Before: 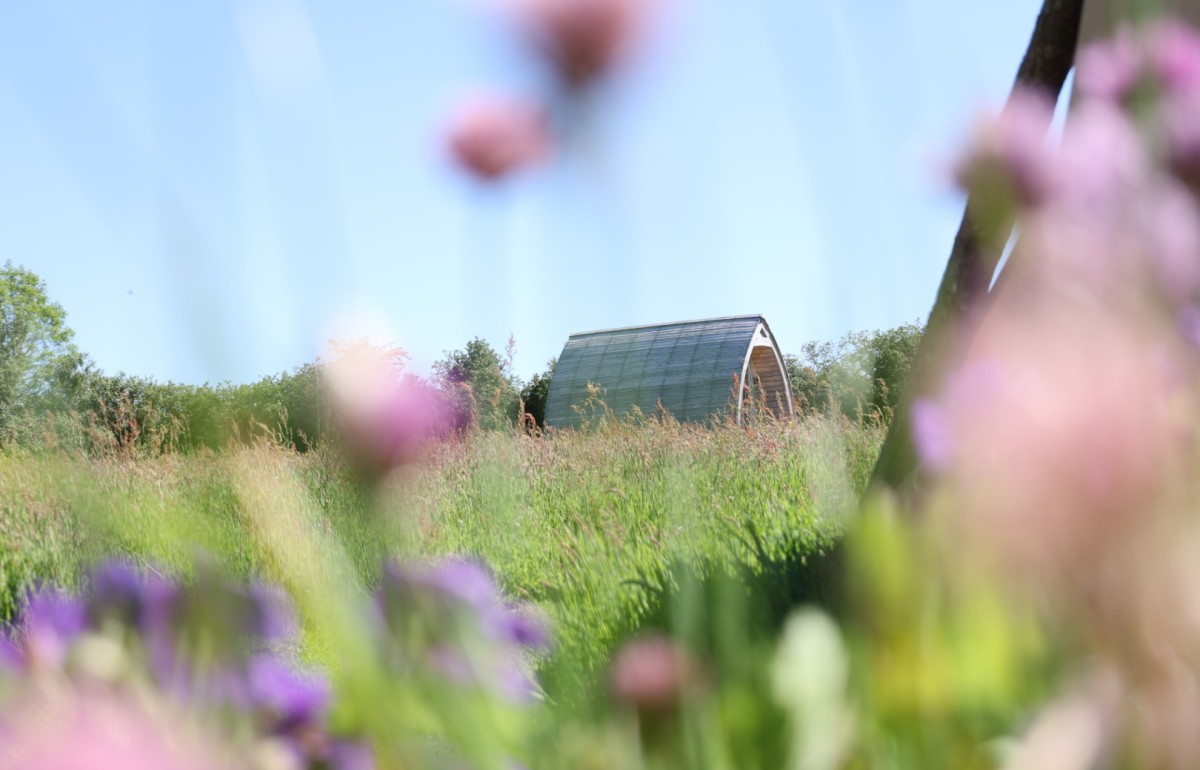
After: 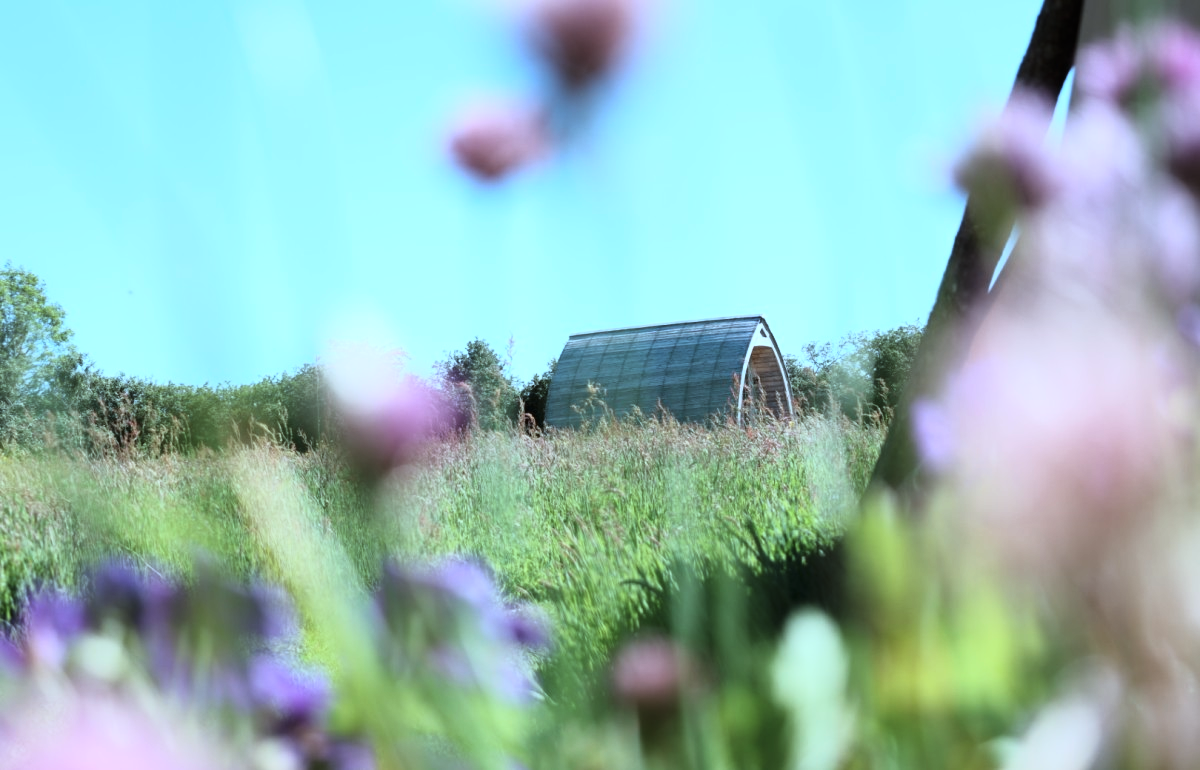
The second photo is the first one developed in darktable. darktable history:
tone curve: curves: ch0 [(0, 0) (0.042, 0.01) (0.223, 0.123) (0.59, 0.574) (0.802, 0.868) (1, 1)], color space Lab, linked channels, preserve colors none
color correction: highlights a* -10.69, highlights b* -19.19
